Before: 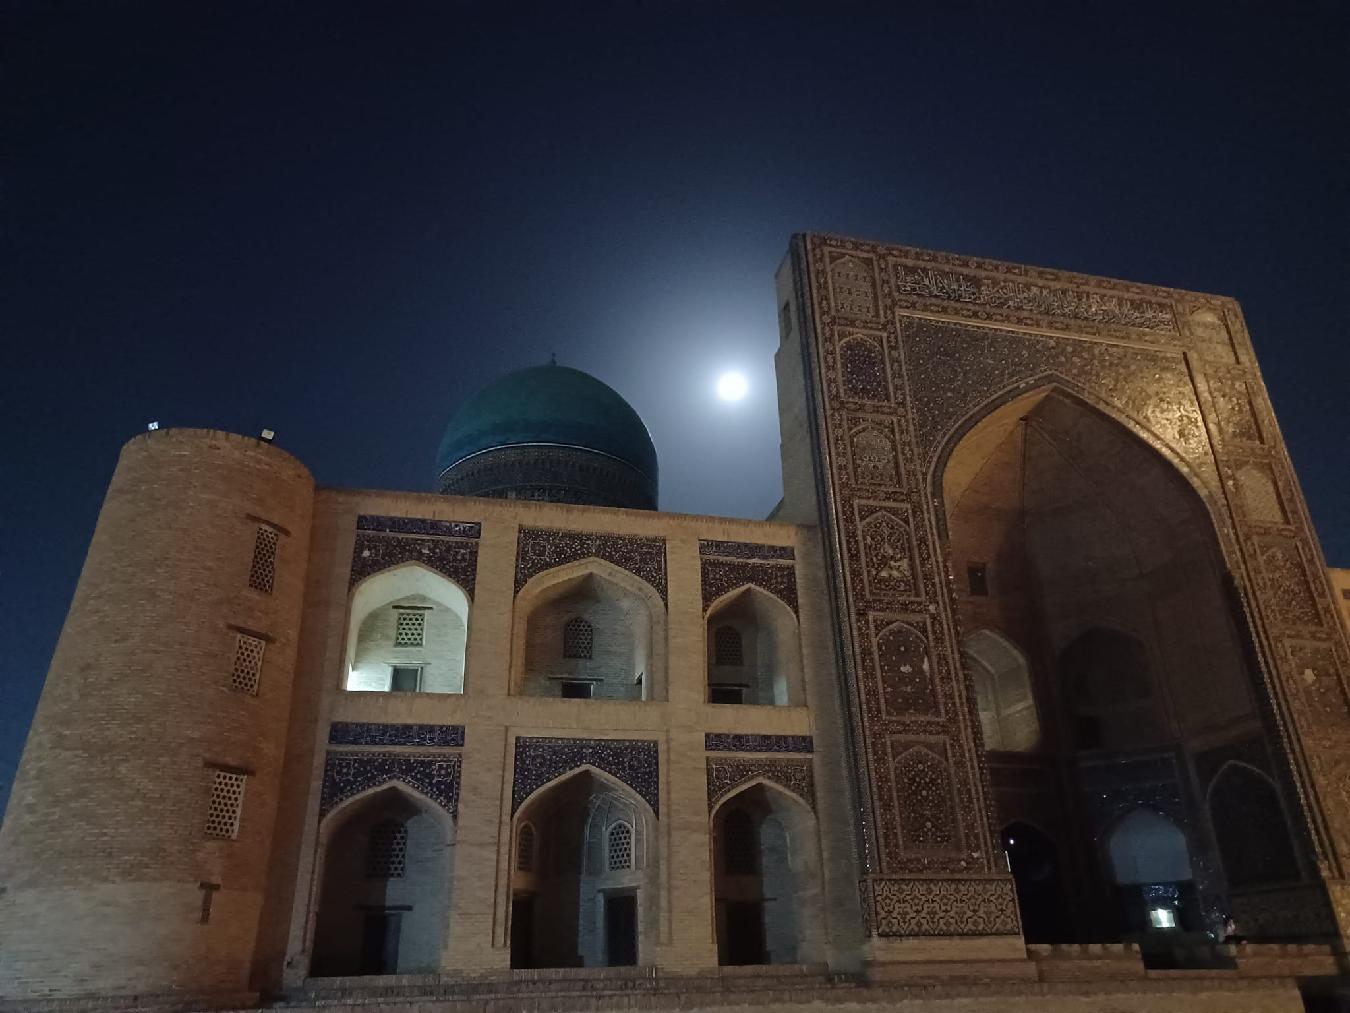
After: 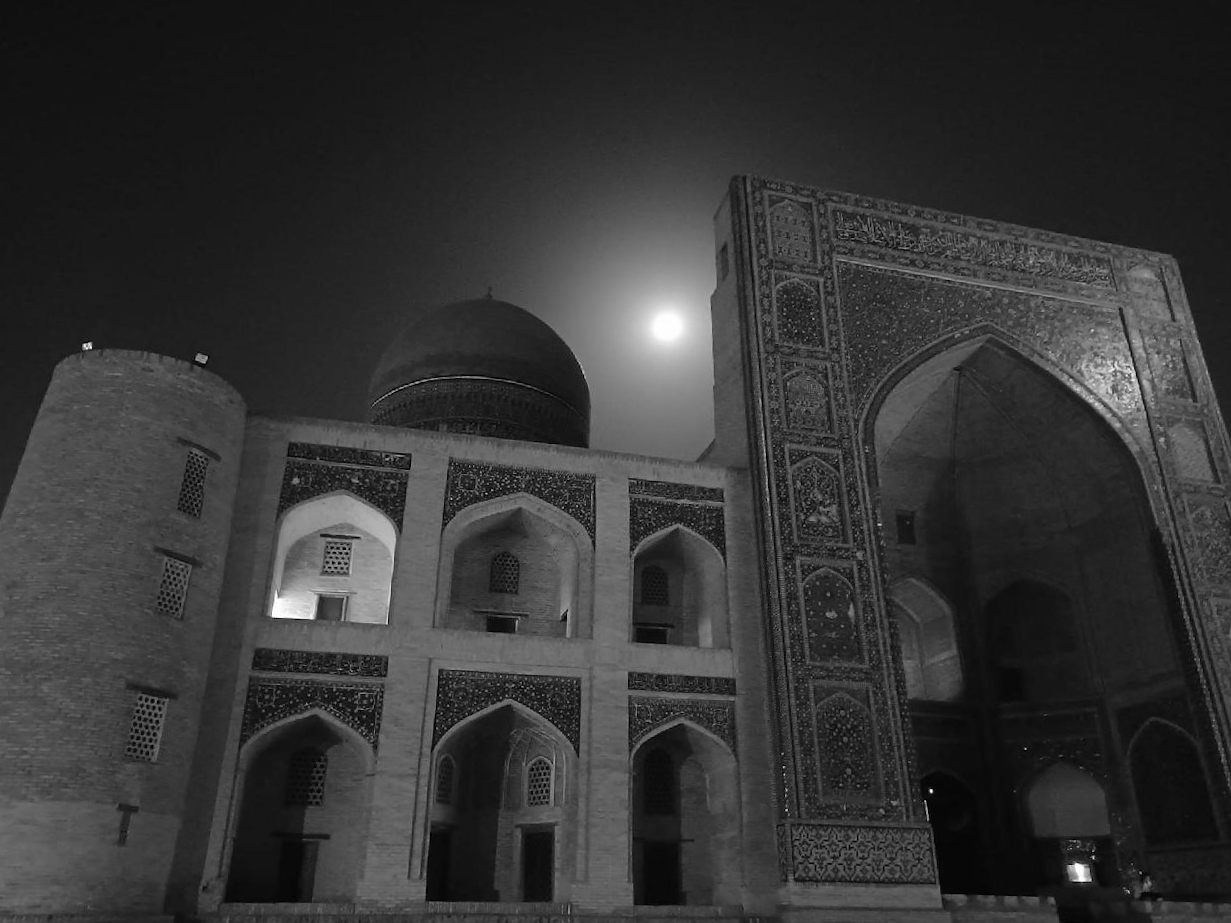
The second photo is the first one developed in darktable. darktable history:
crop and rotate: angle -1.96°, left 3.097%, top 4.154%, right 1.586%, bottom 0.529%
color zones: curves: ch1 [(0, -0.014) (0.143, -0.013) (0.286, -0.013) (0.429, -0.016) (0.571, -0.019) (0.714, -0.015) (0.857, 0.002) (1, -0.014)]
